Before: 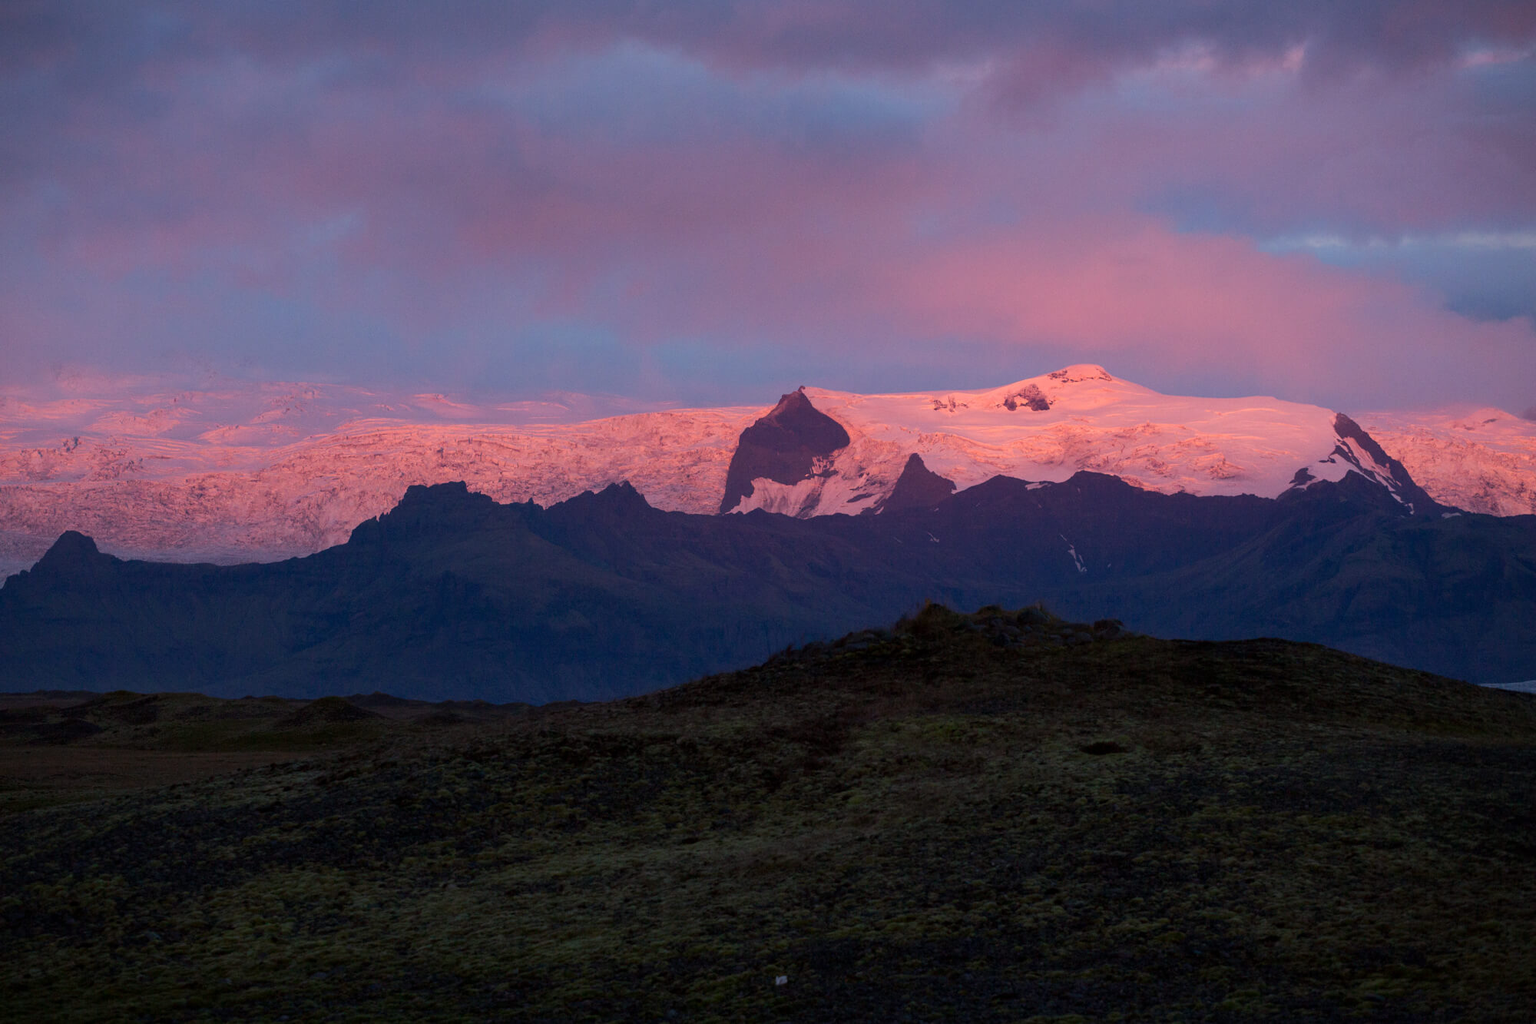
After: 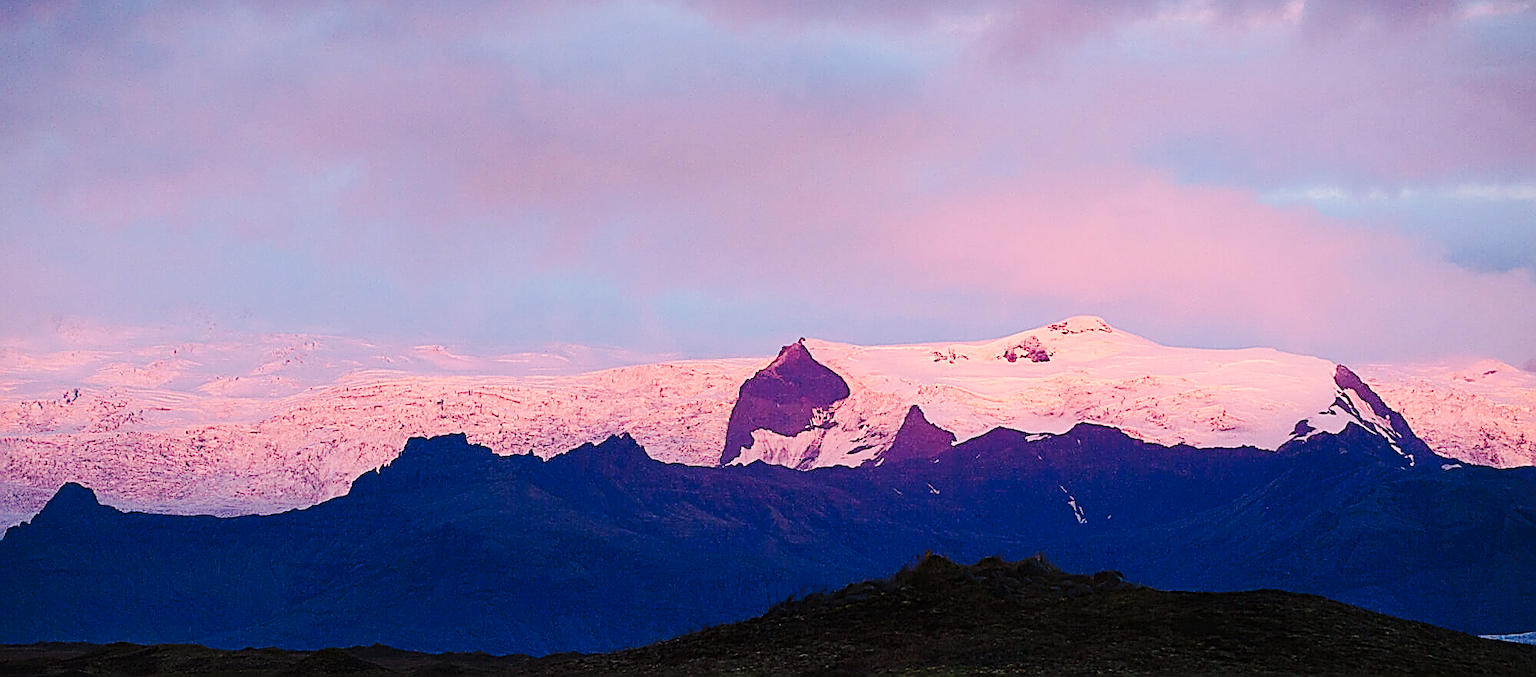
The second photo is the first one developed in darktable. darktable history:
crop and rotate: top 4.737%, bottom 29.09%
base curve: curves: ch0 [(0, 0) (0.028, 0.03) (0.121, 0.232) (0.46, 0.748) (0.859, 0.968) (1, 1)], preserve colors none
tone curve: curves: ch0 [(0, 0) (0.003, 0.02) (0.011, 0.023) (0.025, 0.028) (0.044, 0.045) (0.069, 0.063) (0.1, 0.09) (0.136, 0.122) (0.177, 0.166) (0.224, 0.223) (0.277, 0.297) (0.335, 0.384) (0.399, 0.461) (0.468, 0.549) (0.543, 0.632) (0.623, 0.705) (0.709, 0.772) (0.801, 0.844) (0.898, 0.91) (1, 1)], preserve colors none
sharpen: amount 1.999
